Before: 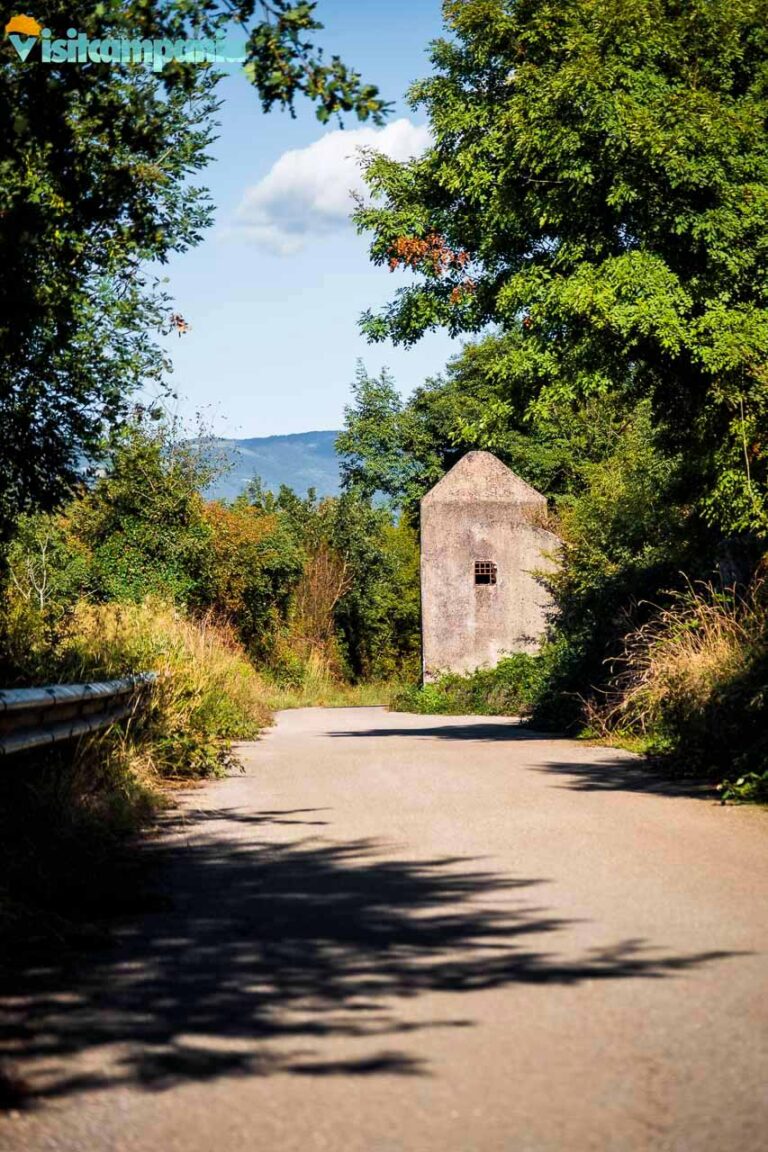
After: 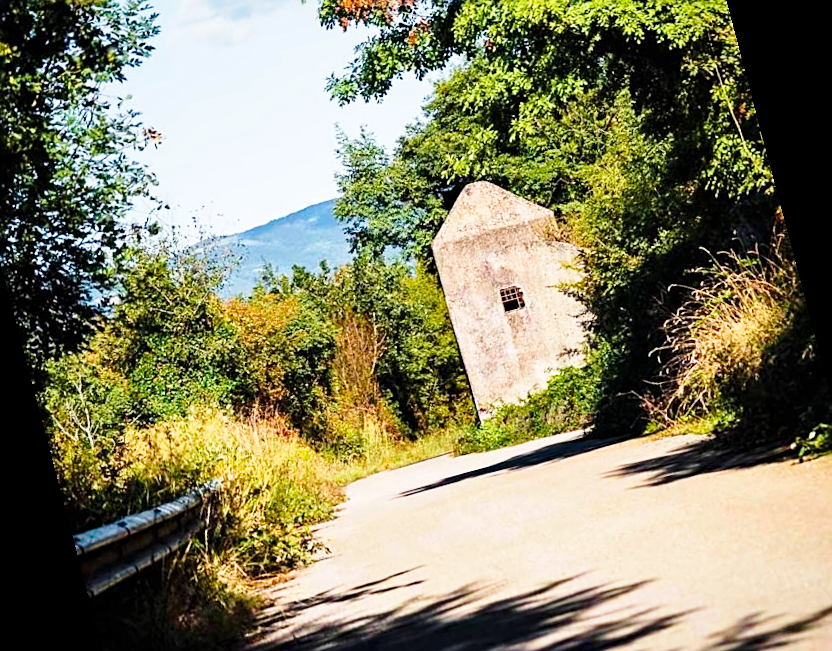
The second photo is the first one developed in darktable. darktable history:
haze removal: adaptive false
rotate and perspective: rotation -14.8°, crop left 0.1, crop right 0.903, crop top 0.25, crop bottom 0.748
sharpen: on, module defaults
base curve: curves: ch0 [(0, 0) (0.028, 0.03) (0.121, 0.232) (0.46, 0.748) (0.859, 0.968) (1, 1)], preserve colors none
